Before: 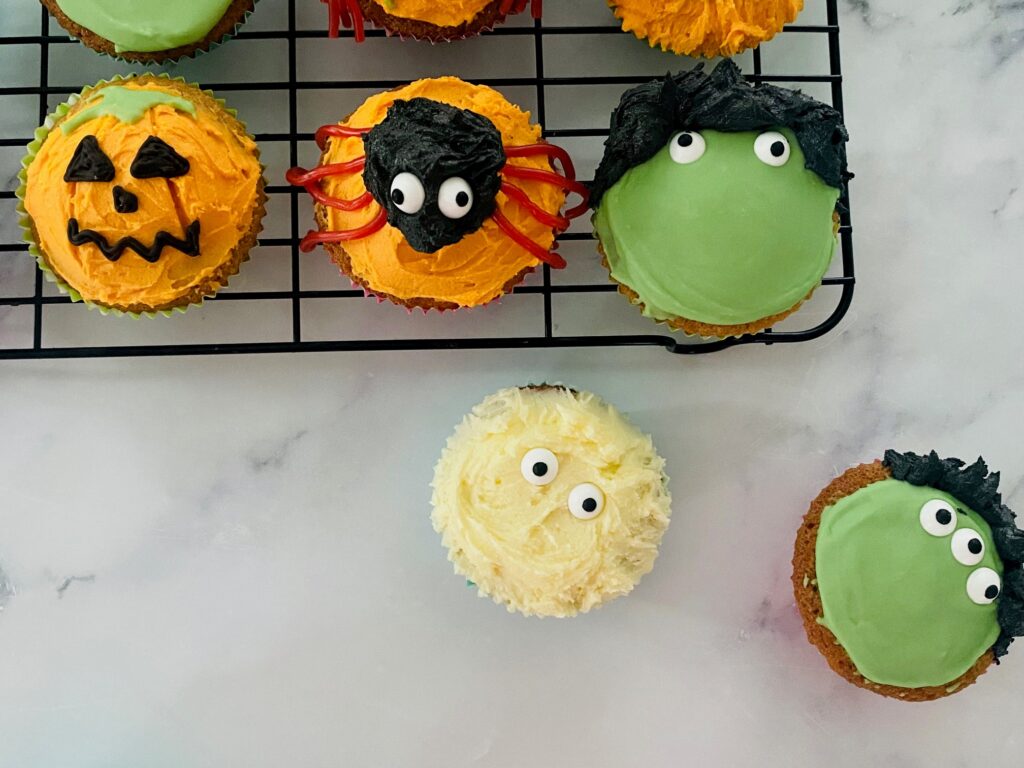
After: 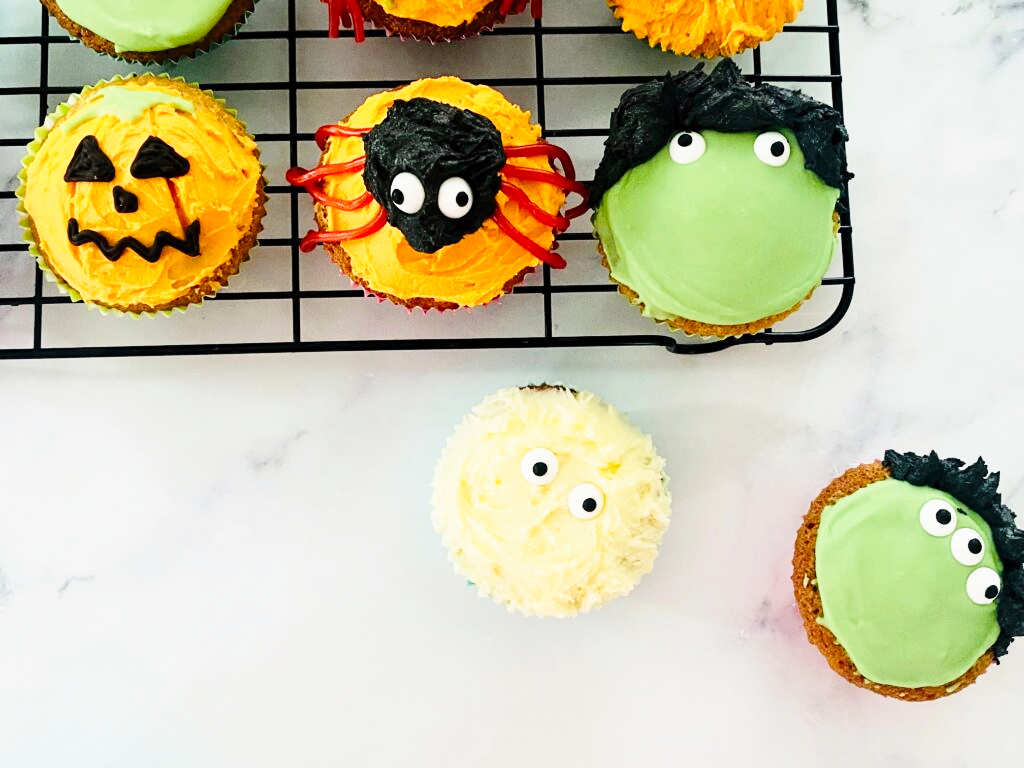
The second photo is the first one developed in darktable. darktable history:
base curve: curves: ch0 [(0, 0) (0.028, 0.03) (0.121, 0.232) (0.46, 0.748) (0.859, 0.968) (1, 1)], preserve colors none
contrast brightness saturation: contrast 0.15, brightness 0.05
